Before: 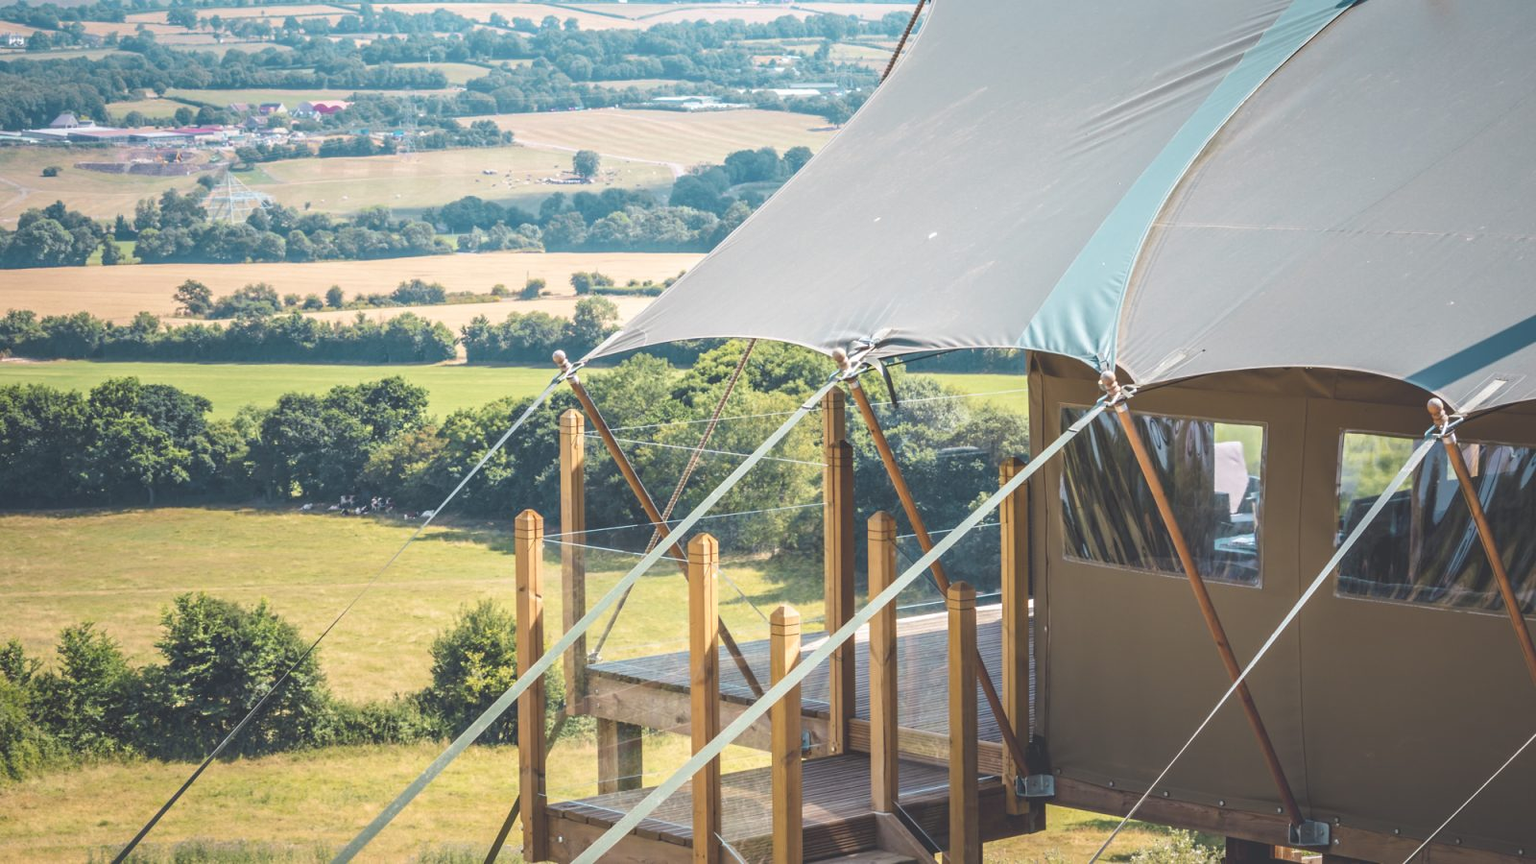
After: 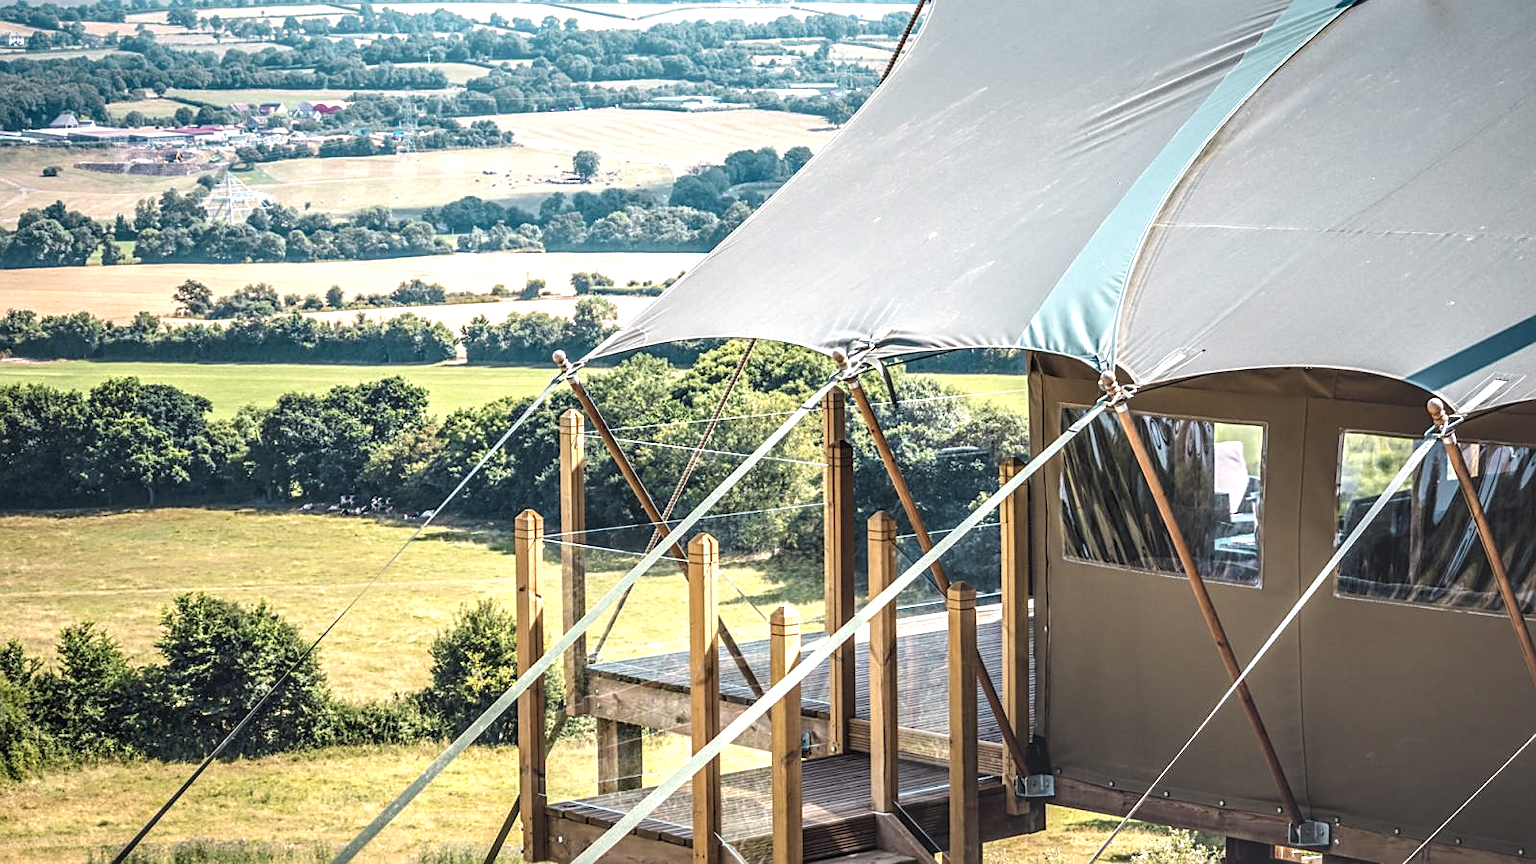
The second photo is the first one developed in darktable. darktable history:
sharpen: on, module defaults
local contrast: highlights 18%, detail 187%
exposure: exposure 0.202 EV, compensate exposure bias true, compensate highlight preservation false
